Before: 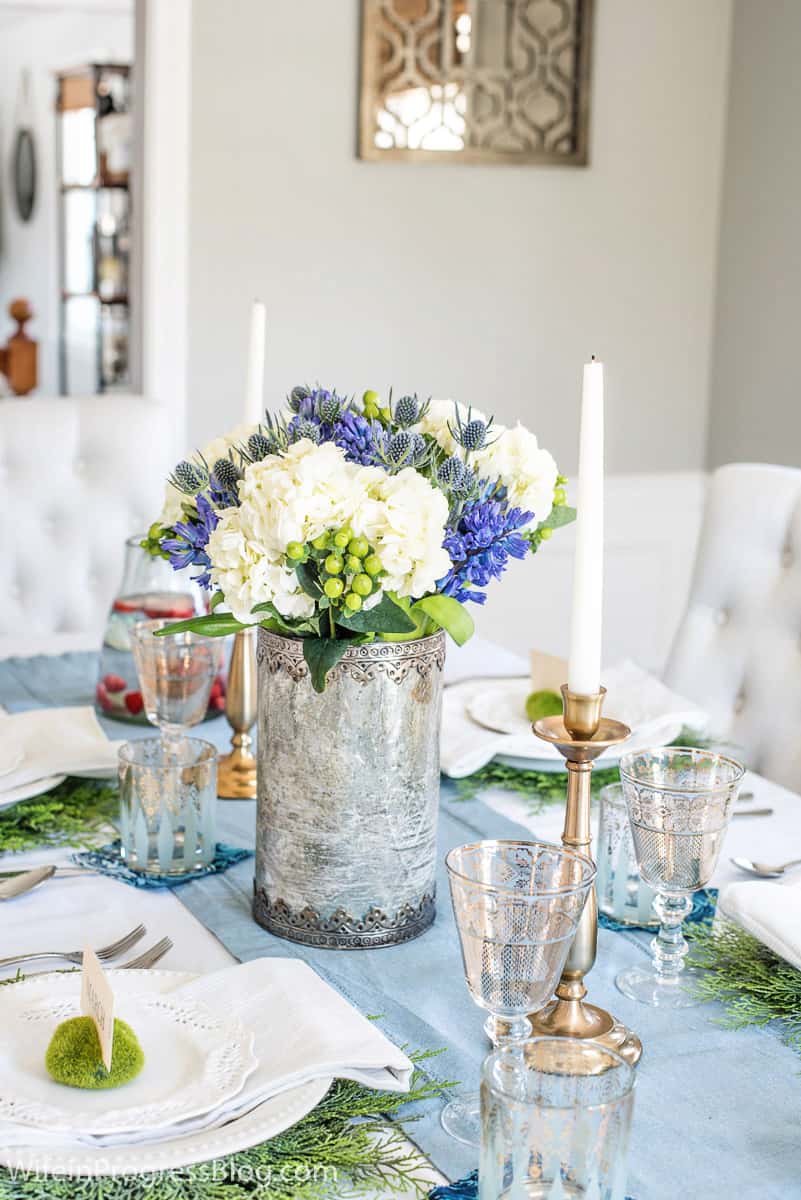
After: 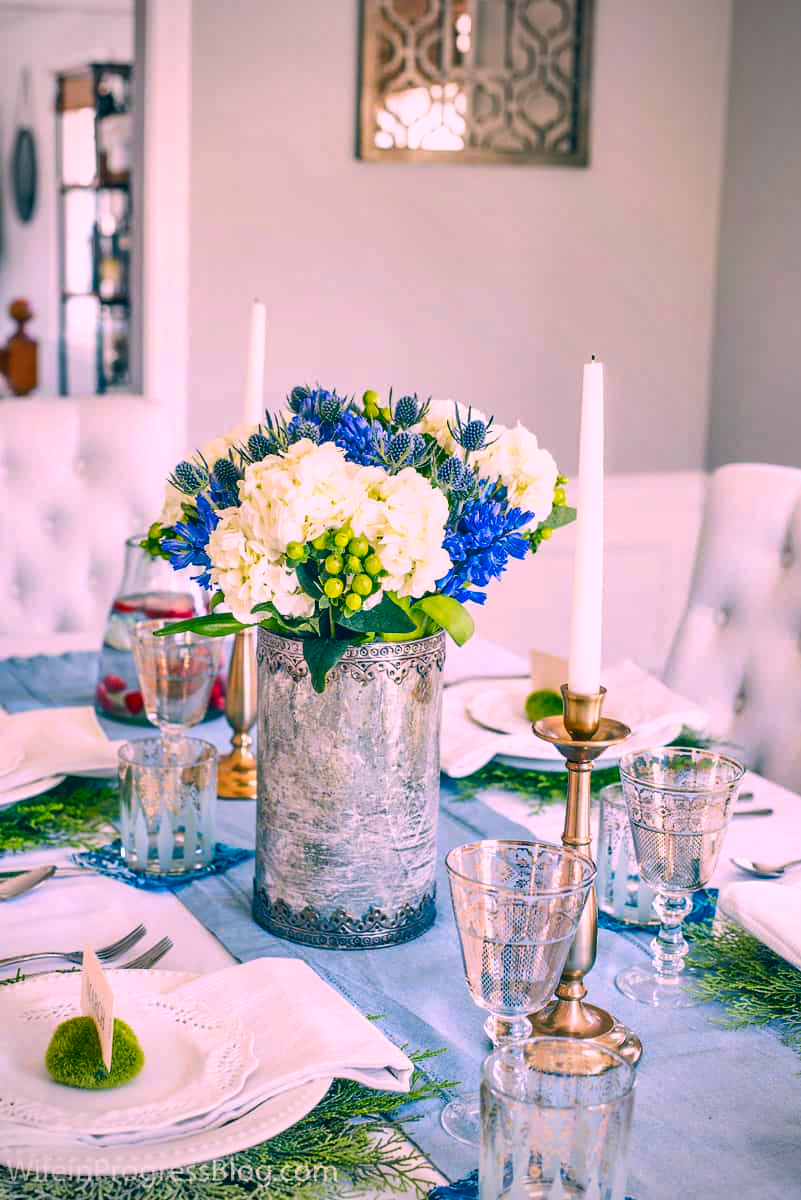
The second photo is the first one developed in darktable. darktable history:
shadows and highlights: shadows 60.32, soften with gaussian
color correction: highlights a* 16.61, highlights b* 0.257, shadows a* -14.68, shadows b* -14.53, saturation 1.48
vignetting: on, module defaults
